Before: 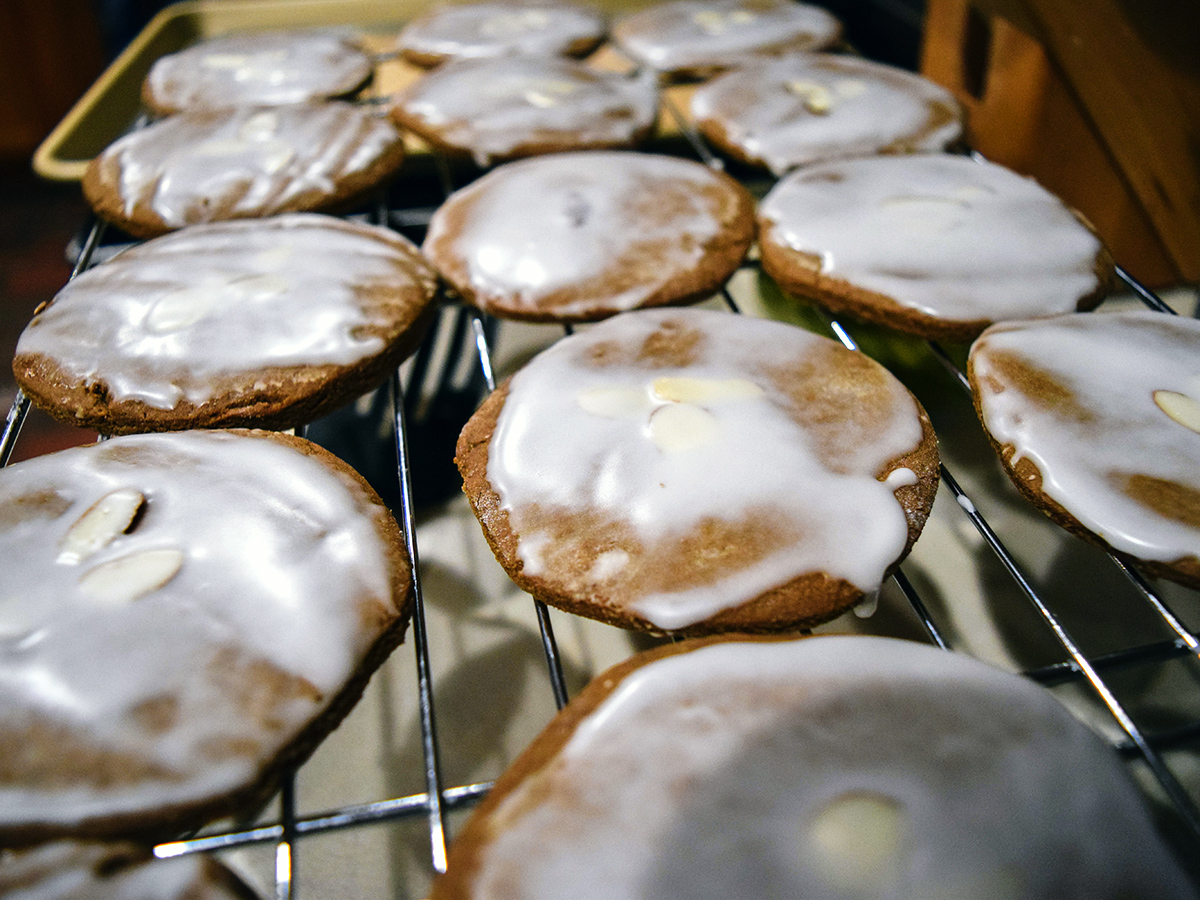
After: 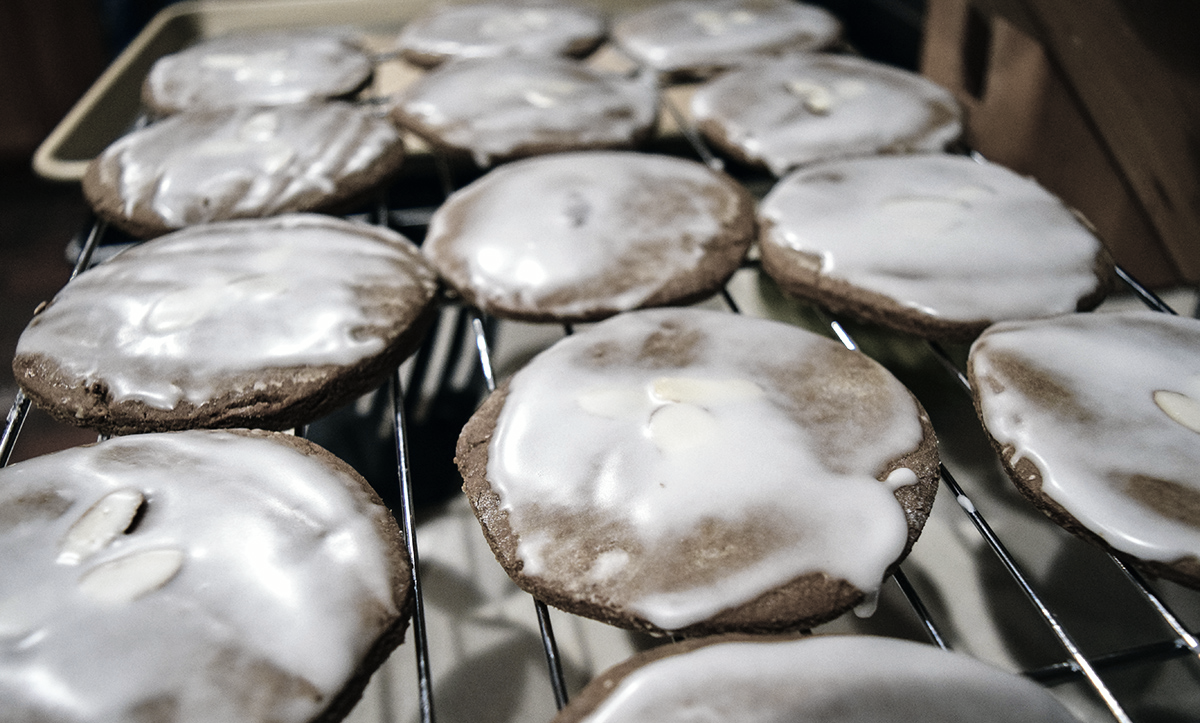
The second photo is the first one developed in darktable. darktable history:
crop: bottom 19.66%
color zones: curves: ch1 [(0.238, 0.163) (0.476, 0.2) (0.733, 0.322) (0.848, 0.134)]
